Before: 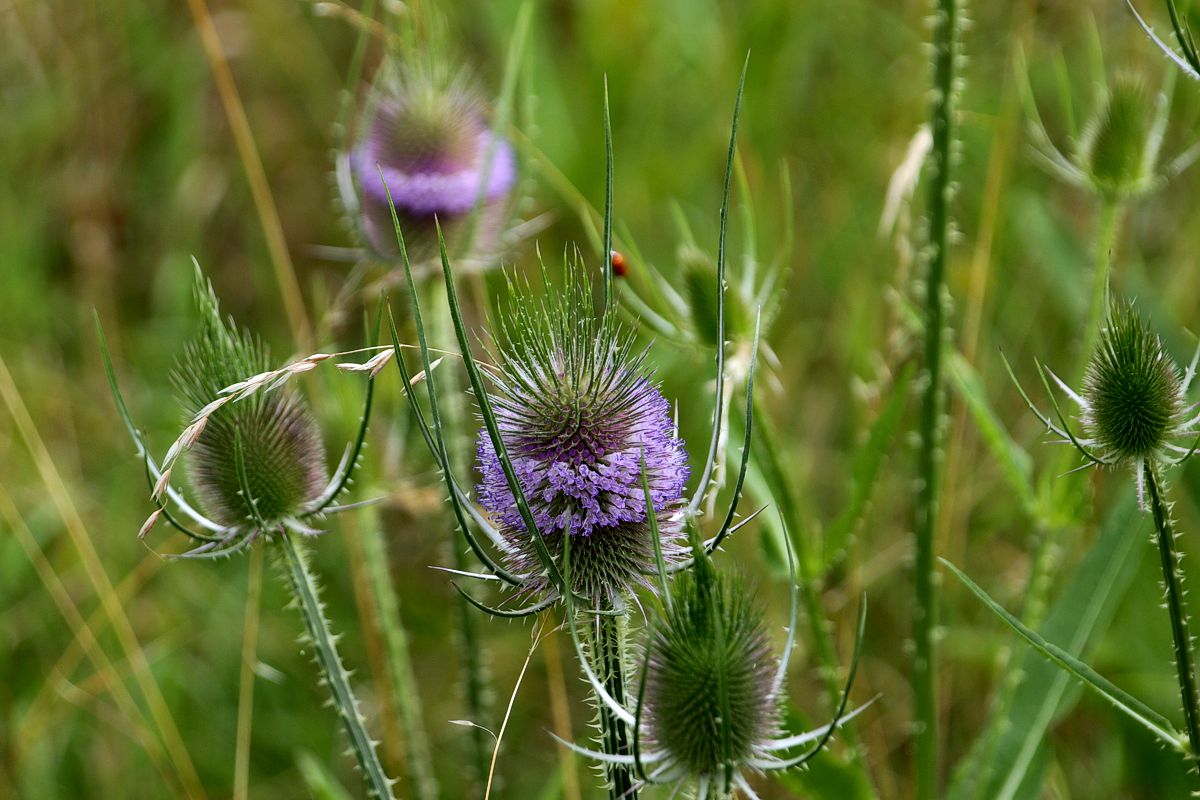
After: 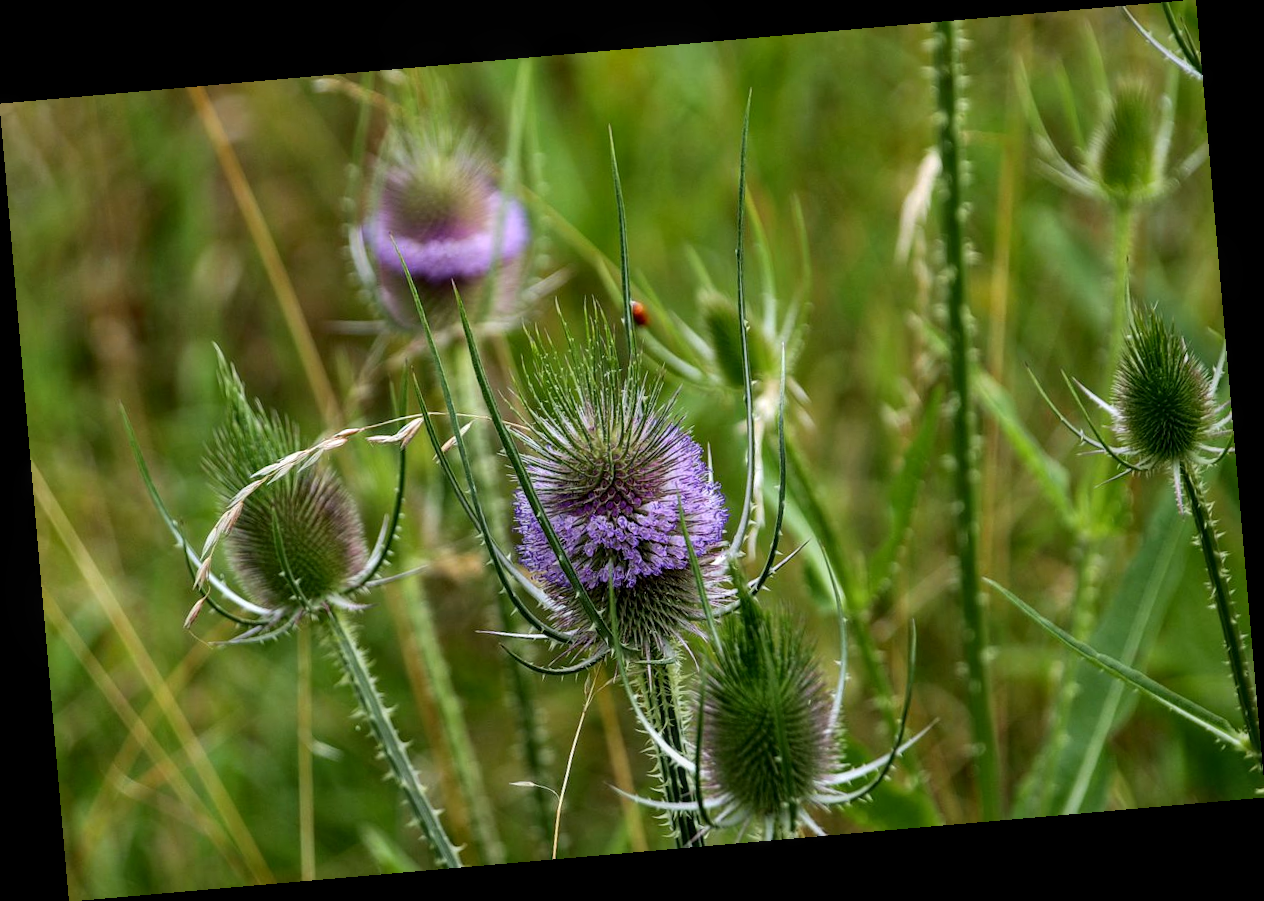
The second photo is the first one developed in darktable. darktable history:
local contrast: detail 117%
rotate and perspective: rotation -4.98°, automatic cropping off
